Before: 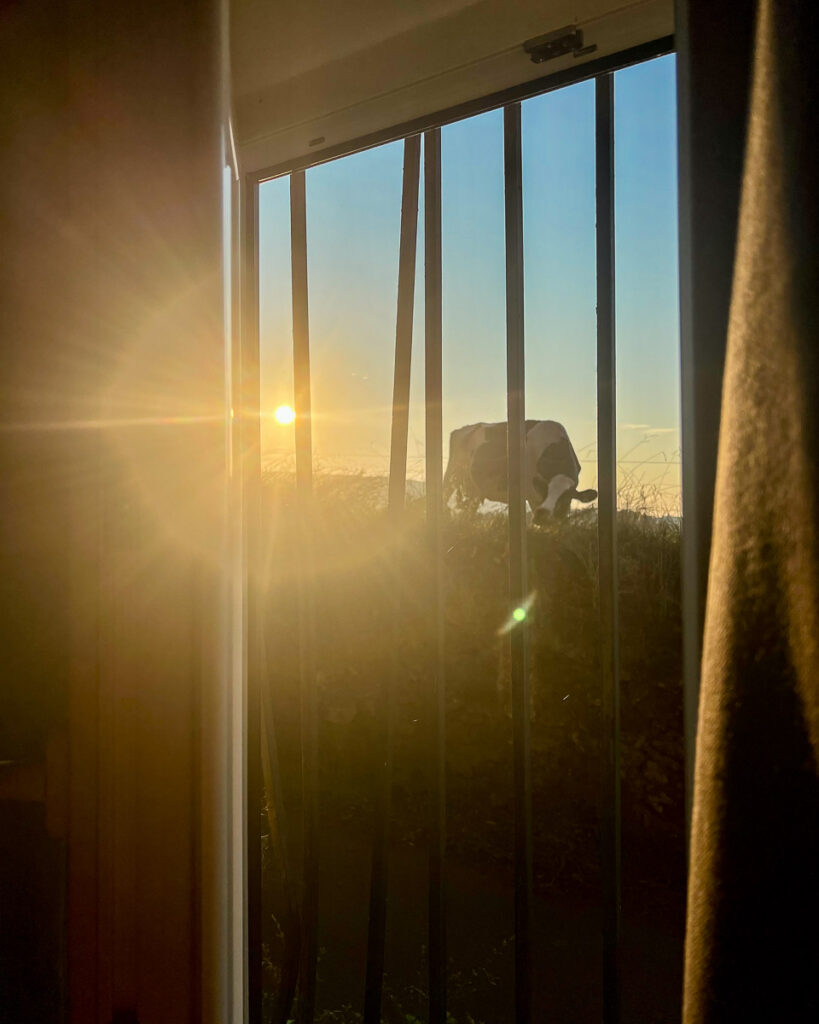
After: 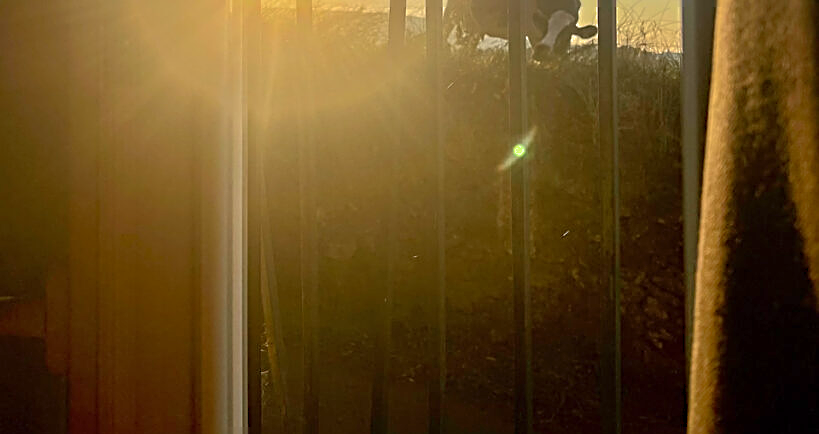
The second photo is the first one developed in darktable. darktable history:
crop: top 45.404%, bottom 12.172%
sharpen: radius 2.57, amount 0.685
color zones: curves: ch1 [(0, 0.523) (0.143, 0.545) (0.286, 0.52) (0.429, 0.506) (0.571, 0.503) (0.714, 0.503) (0.857, 0.508) (1, 0.523)]
shadows and highlights: on, module defaults
